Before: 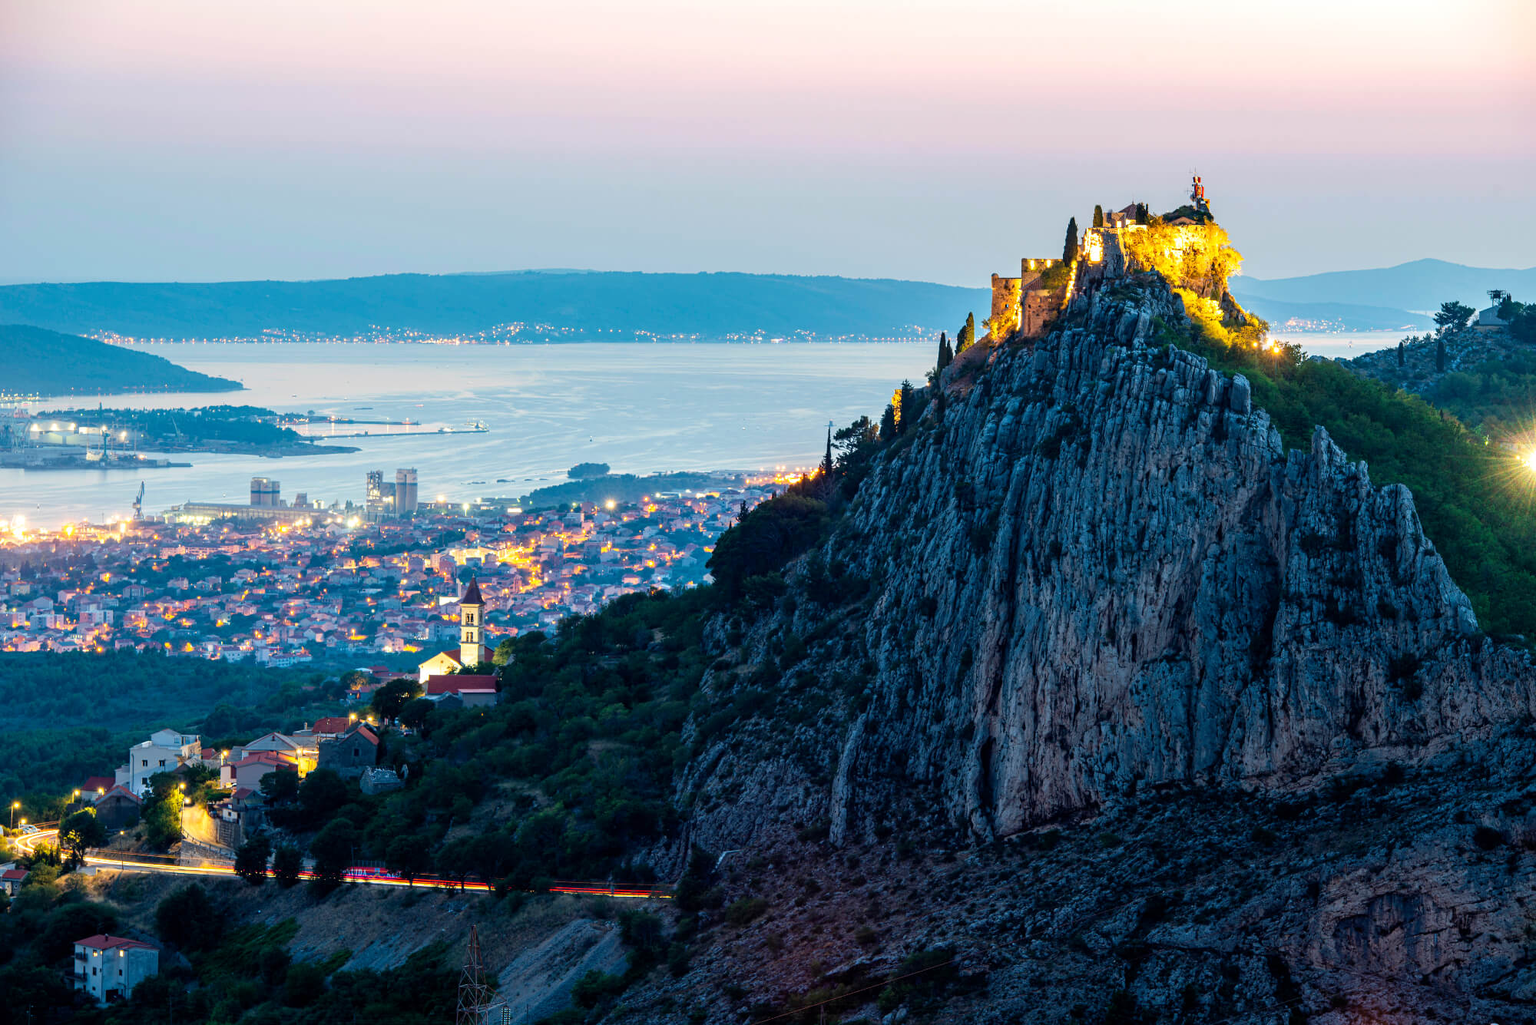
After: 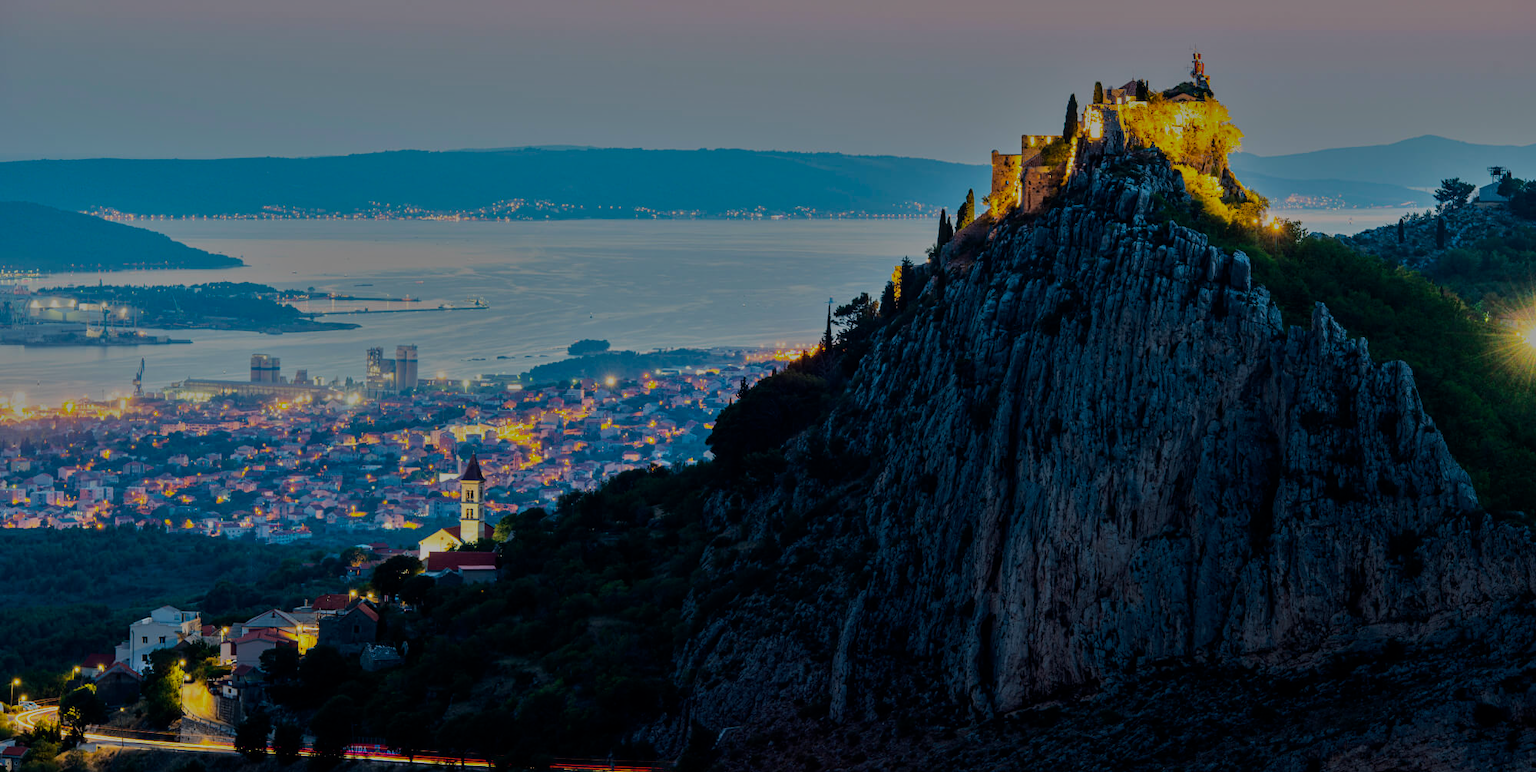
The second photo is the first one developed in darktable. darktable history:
crop and rotate: top 12.088%, bottom 12.509%
tone equalizer: -8 EV -0.521 EV, -7 EV -0.279 EV, -6 EV -0.085 EV, -5 EV 0.383 EV, -4 EV 0.967 EV, -3 EV 0.774 EV, -2 EV -0.013 EV, -1 EV 0.144 EV, +0 EV -0.014 EV, mask exposure compensation -0.497 EV
color zones: curves: ch1 [(0.077, 0.436) (0.25, 0.5) (0.75, 0.5)], process mode strong
exposure: exposure -2.03 EV, compensate highlight preservation false
color balance rgb: perceptual saturation grading › global saturation 19.686%
base curve: curves: ch0 [(0, 0) (0.297, 0.298) (1, 1)], preserve colors none
